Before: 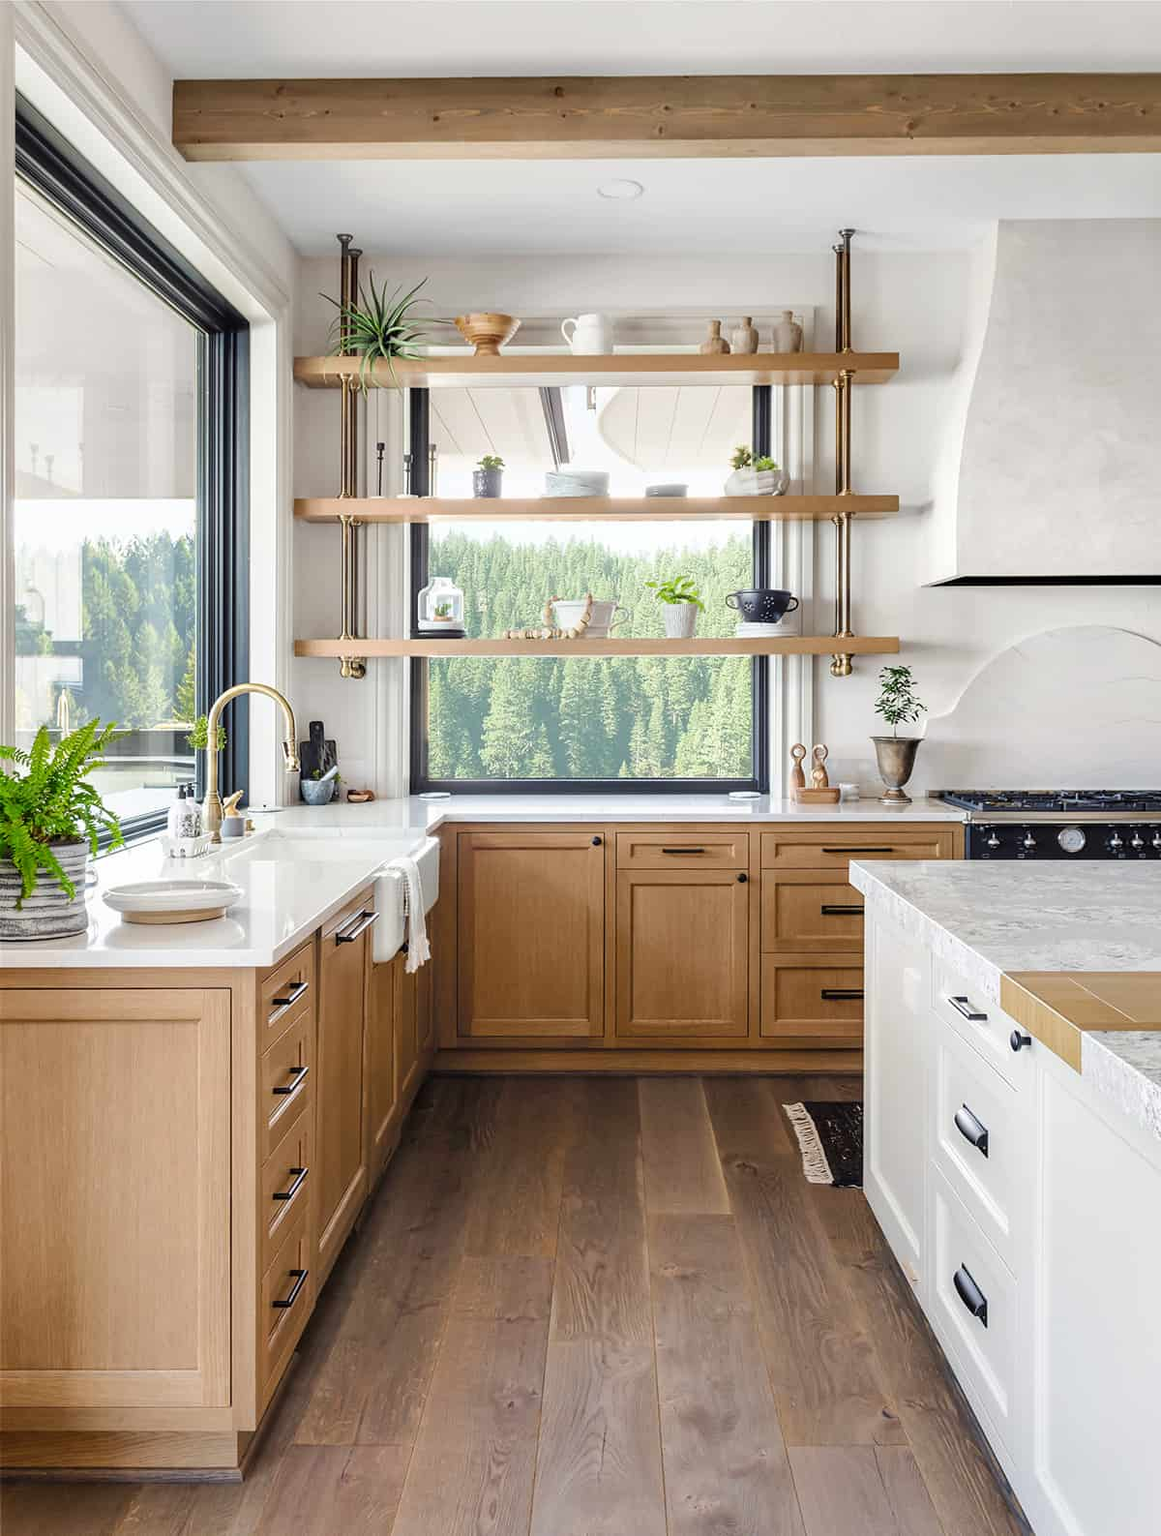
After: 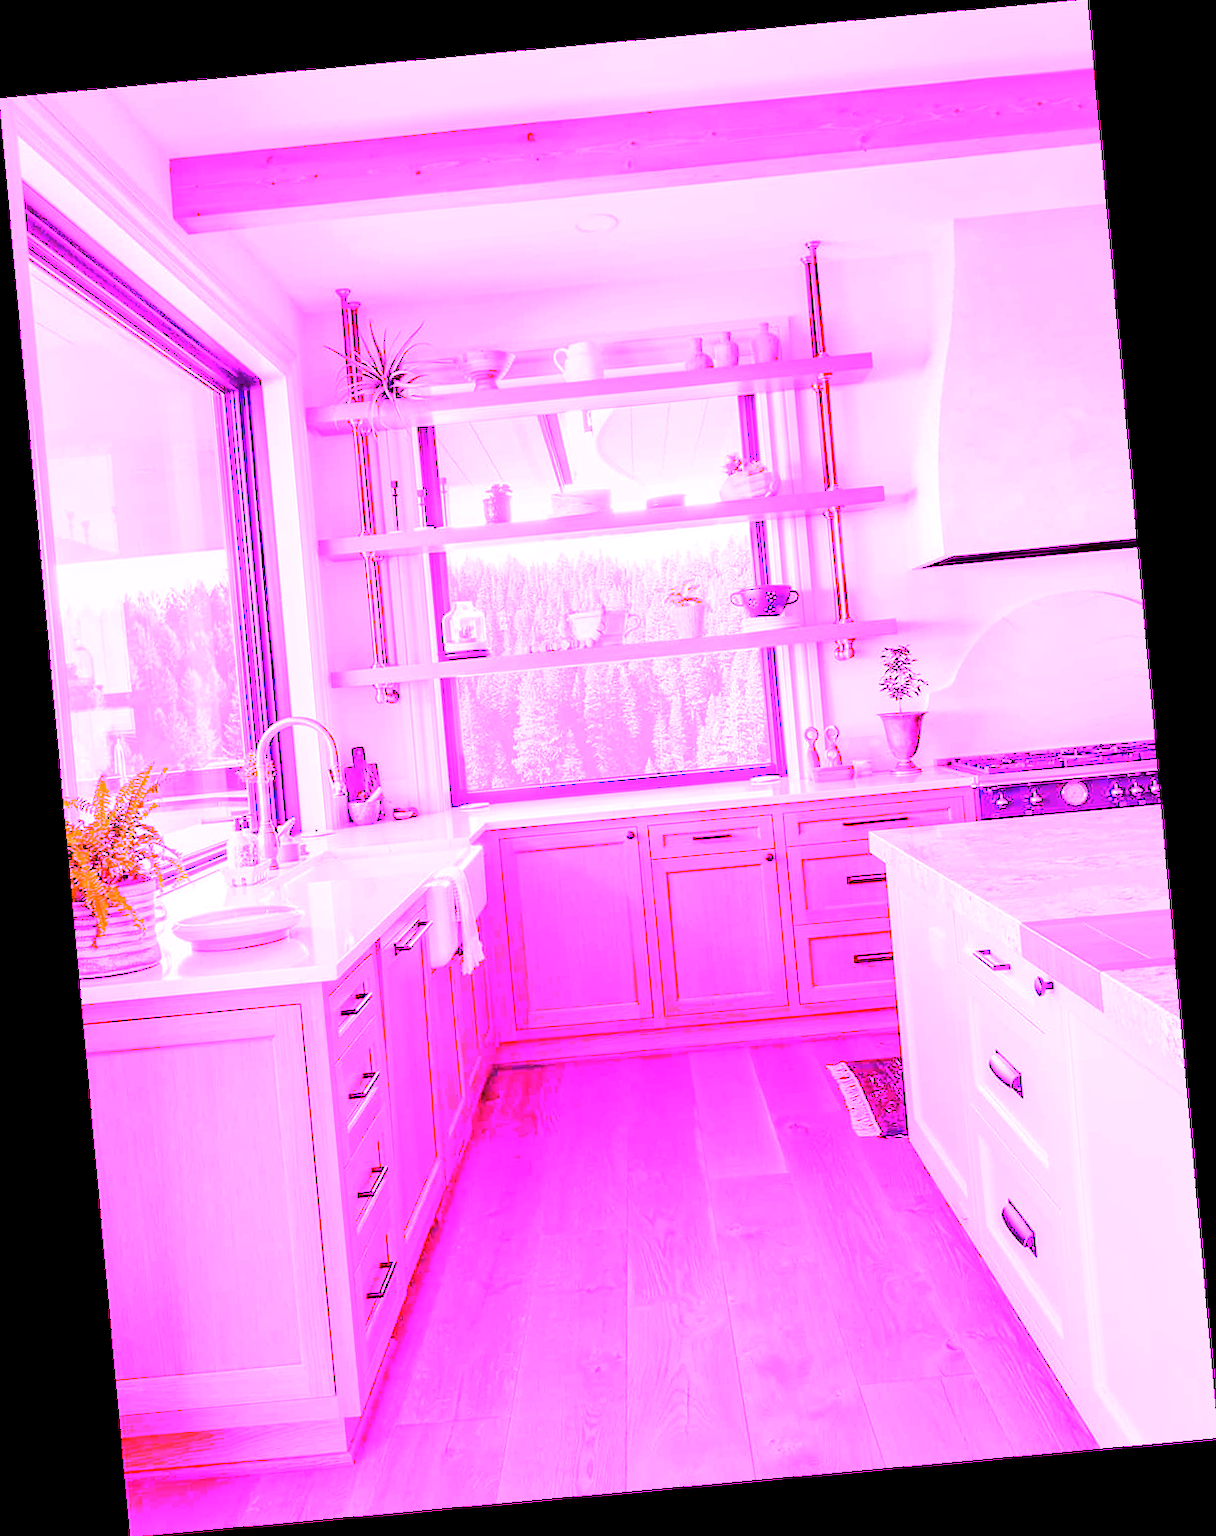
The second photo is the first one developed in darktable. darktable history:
rotate and perspective: rotation -5.2°, automatic cropping off
white balance: red 8, blue 8
